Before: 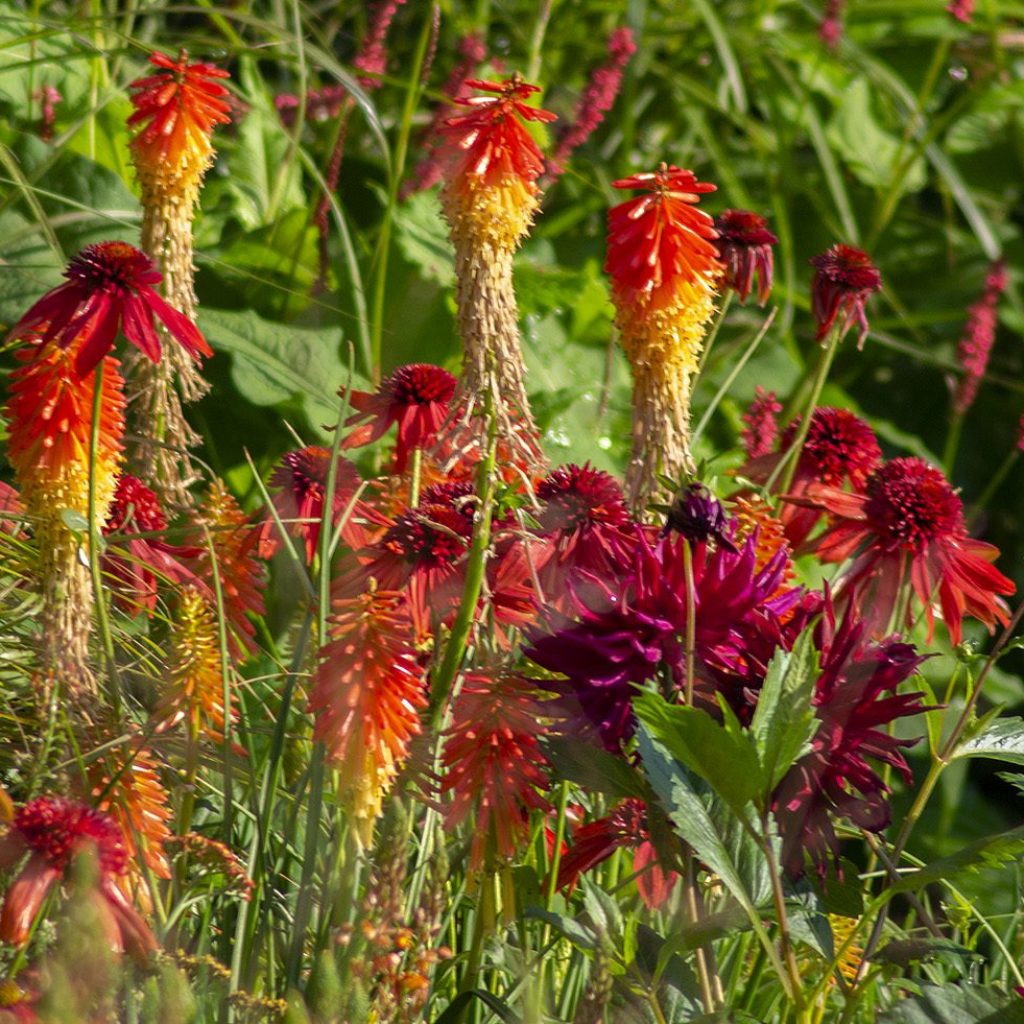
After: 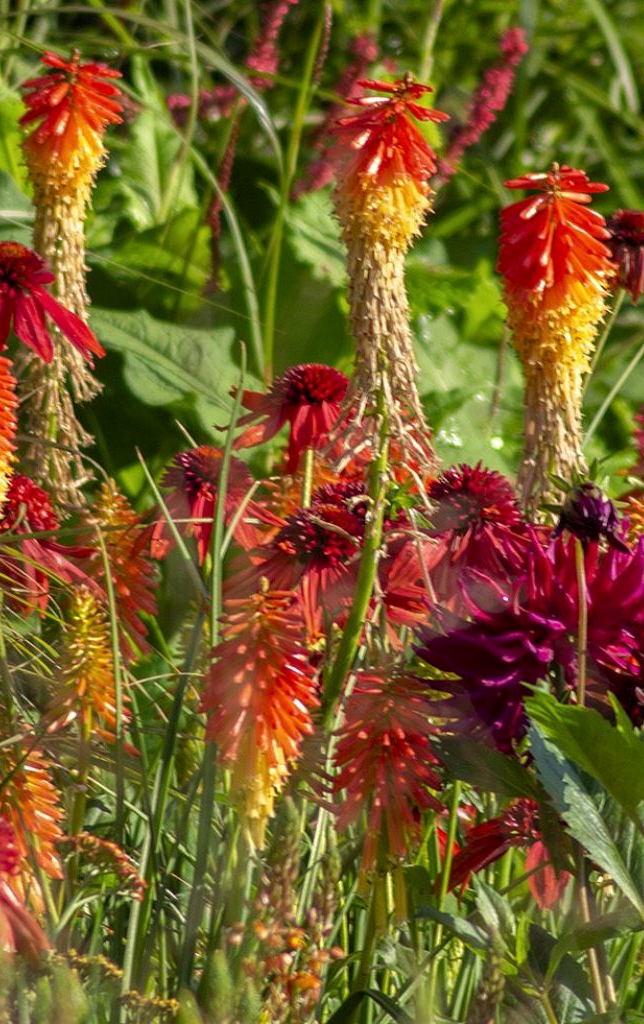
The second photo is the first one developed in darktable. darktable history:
crop: left 10.549%, right 26.553%
local contrast: highlights 101%, shadows 102%, detail 119%, midtone range 0.2
